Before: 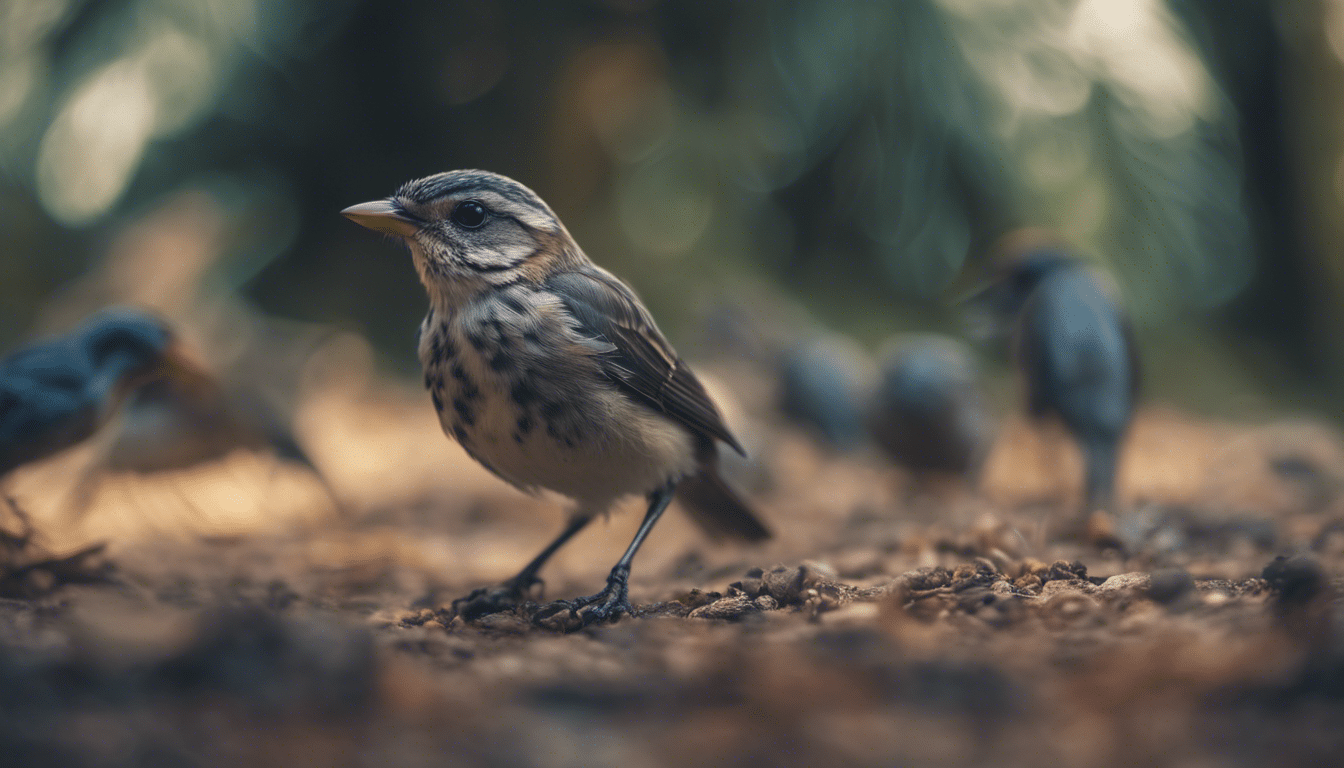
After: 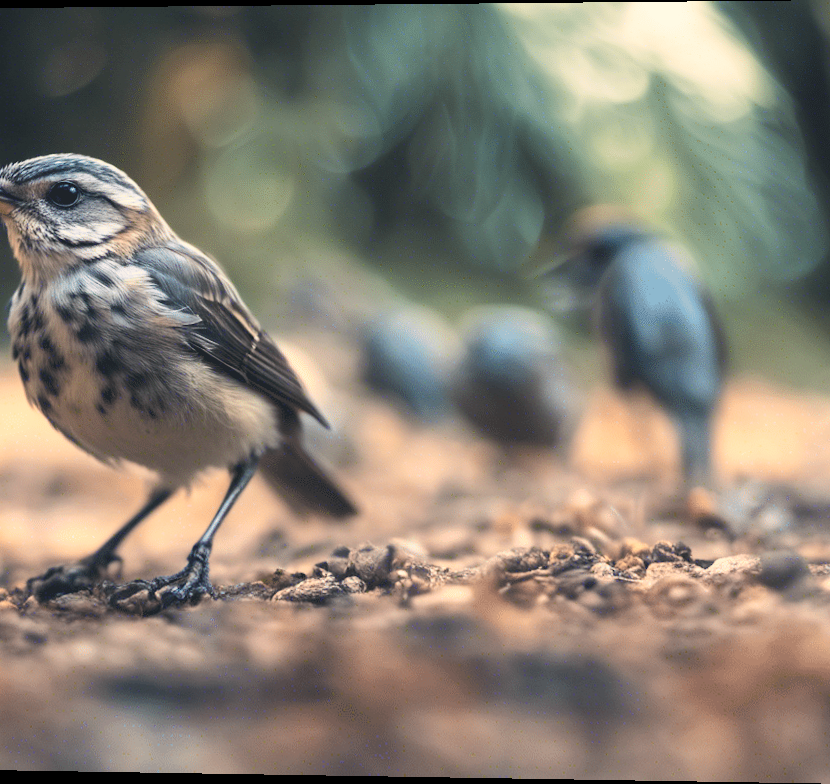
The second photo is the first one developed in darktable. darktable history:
rotate and perspective: rotation 0.128°, lens shift (vertical) -0.181, lens shift (horizontal) -0.044, shear 0.001, automatic cropping off
crop: left 31.458%, top 0%, right 11.876%
base curve: curves: ch0 [(0, 0) (0.018, 0.026) (0.143, 0.37) (0.33, 0.731) (0.458, 0.853) (0.735, 0.965) (0.905, 0.986) (1, 1)]
